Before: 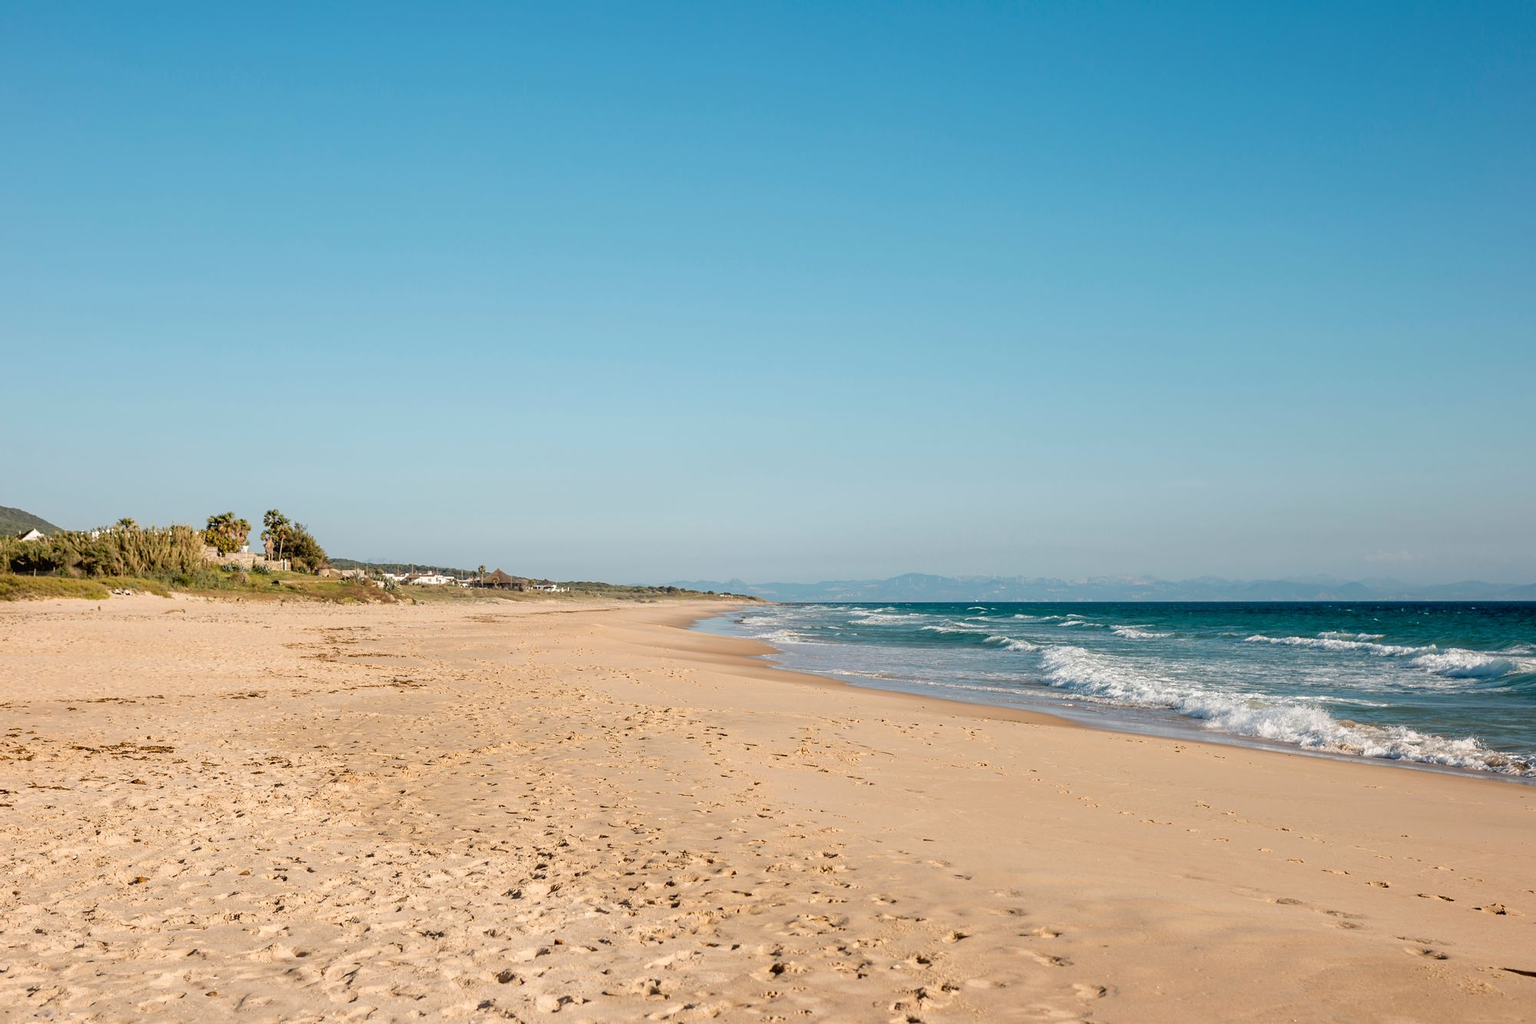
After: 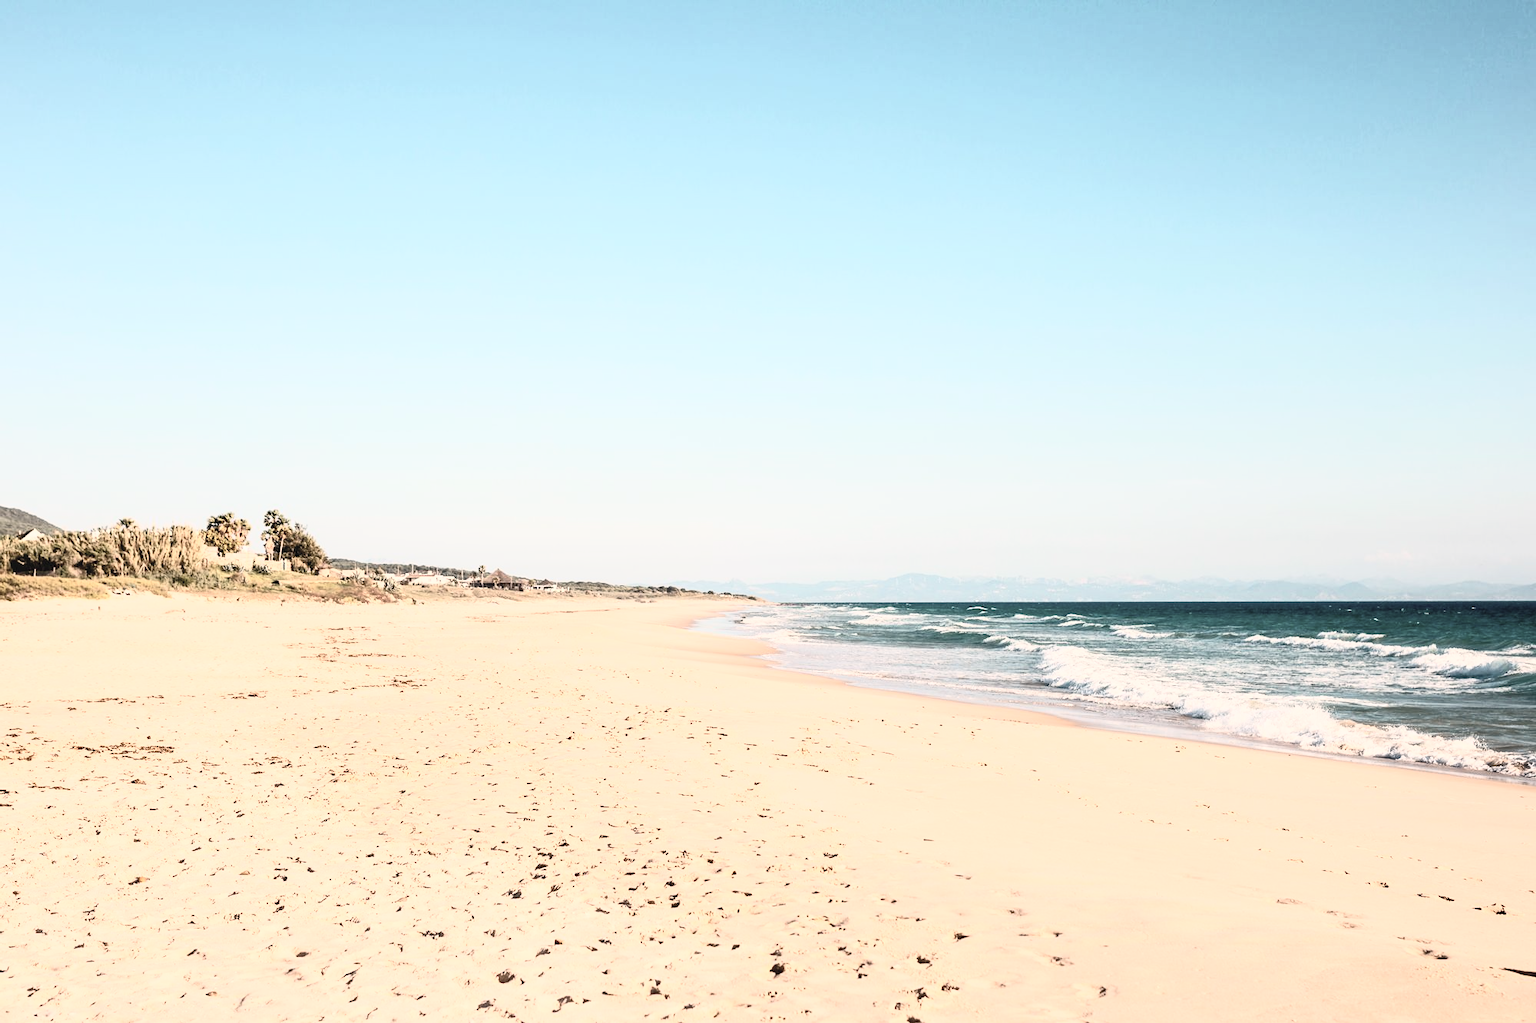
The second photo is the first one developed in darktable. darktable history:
contrast brightness saturation: contrast 0.57, brightness 0.57, saturation -0.34
color correction: highlights a* 0.003, highlights b* -0.283
white balance: red 1.127, blue 0.943
